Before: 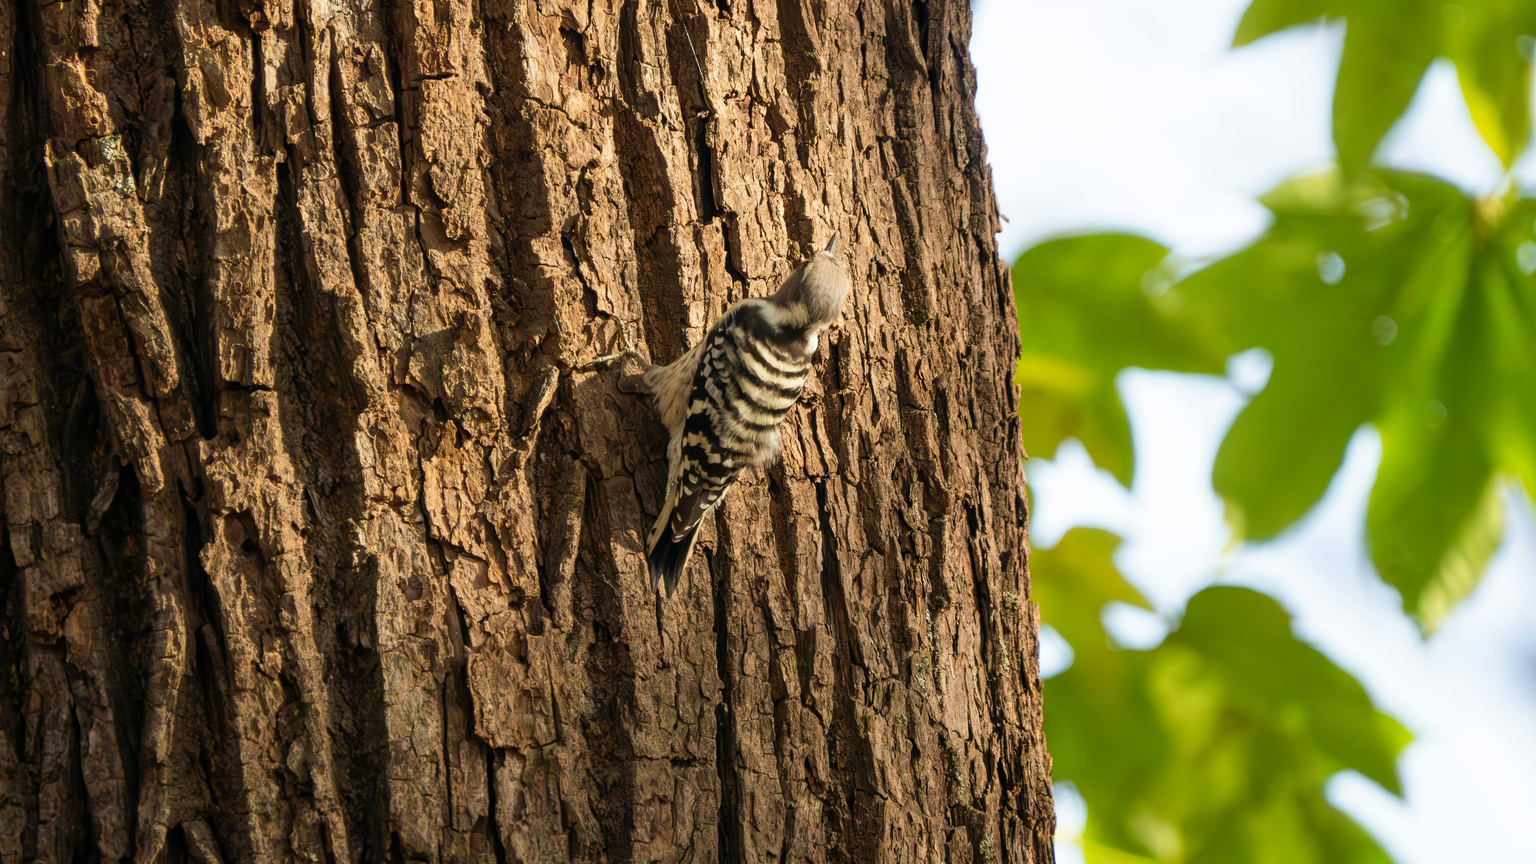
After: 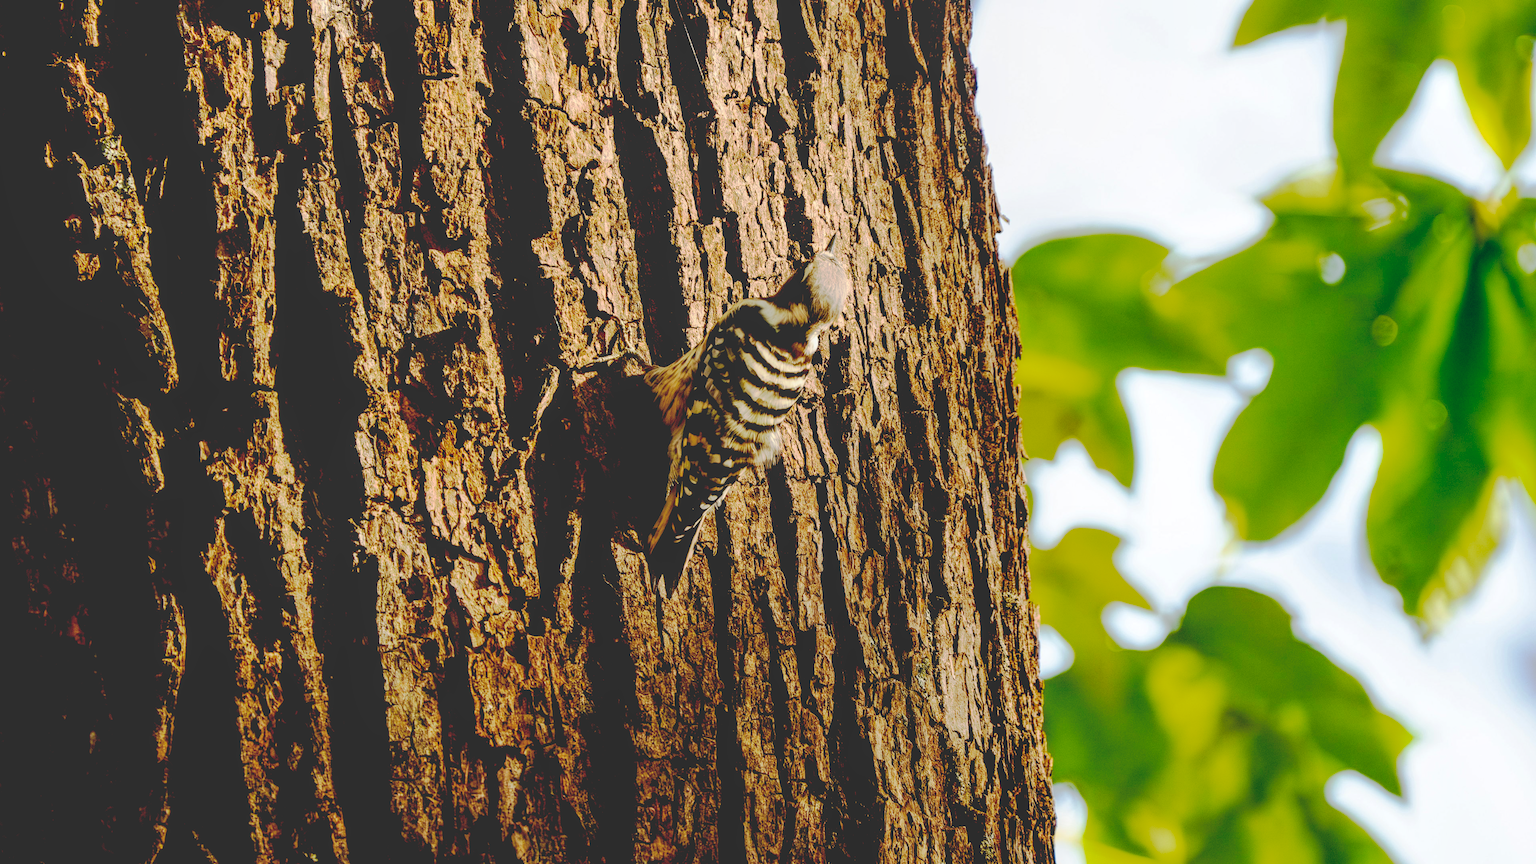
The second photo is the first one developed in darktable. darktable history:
base curve: curves: ch0 [(0.065, 0.026) (0.236, 0.358) (0.53, 0.546) (0.777, 0.841) (0.924, 0.992)], preserve colors none
local contrast: on, module defaults
exposure: black level correction 0.009, exposure -0.162 EV, compensate highlight preservation false
